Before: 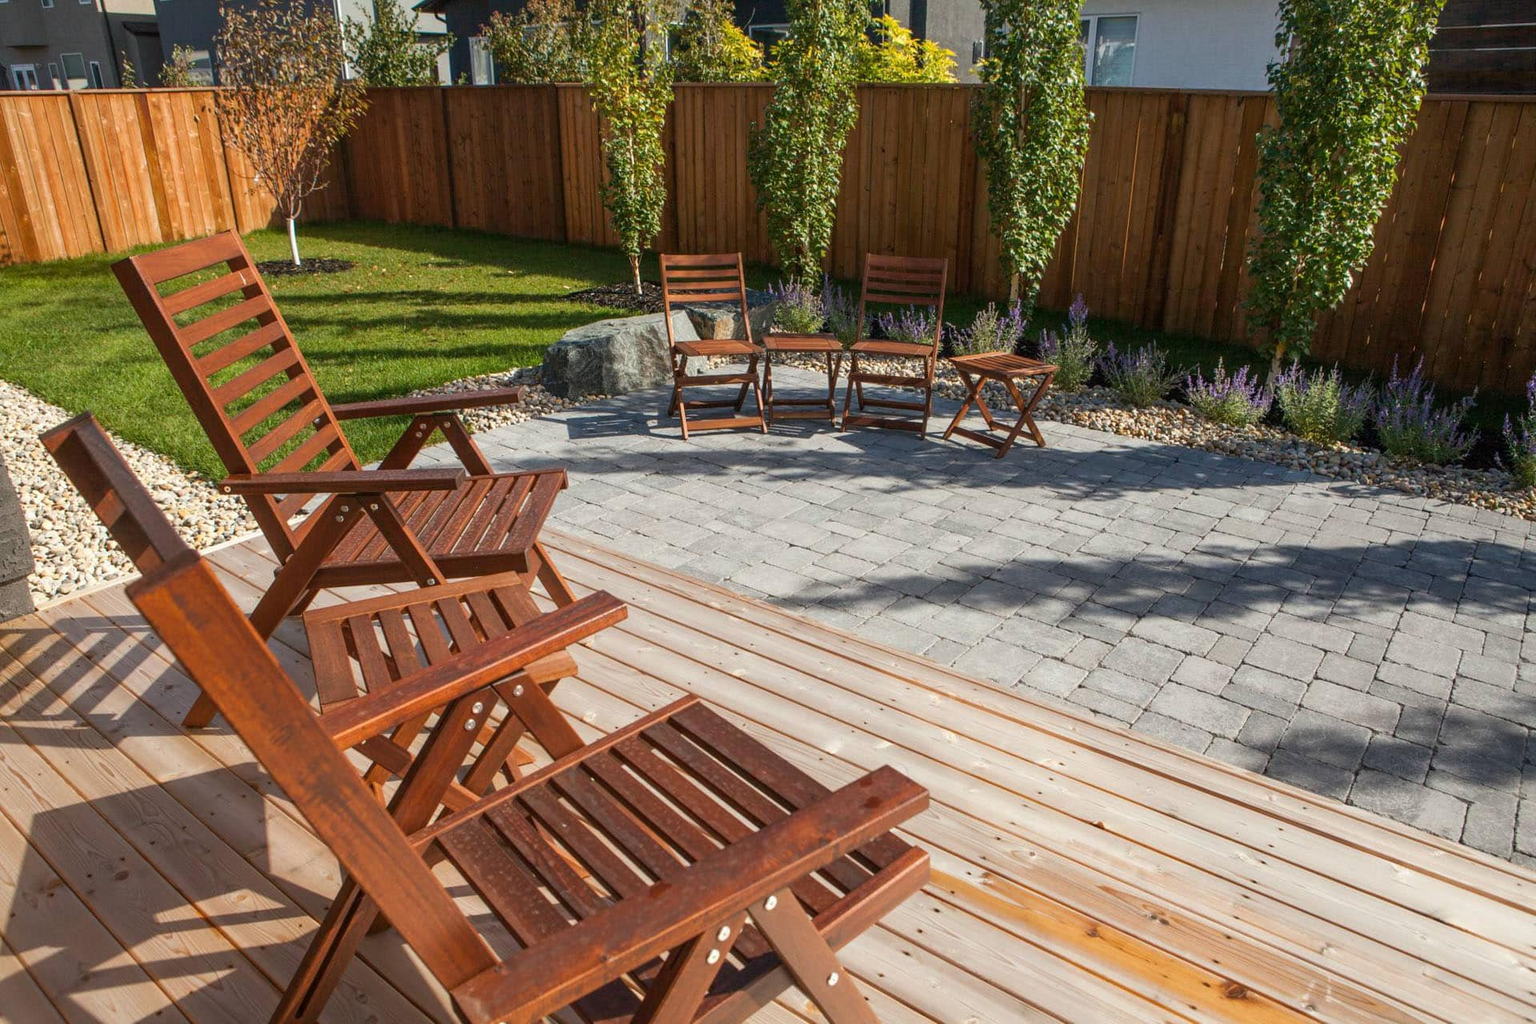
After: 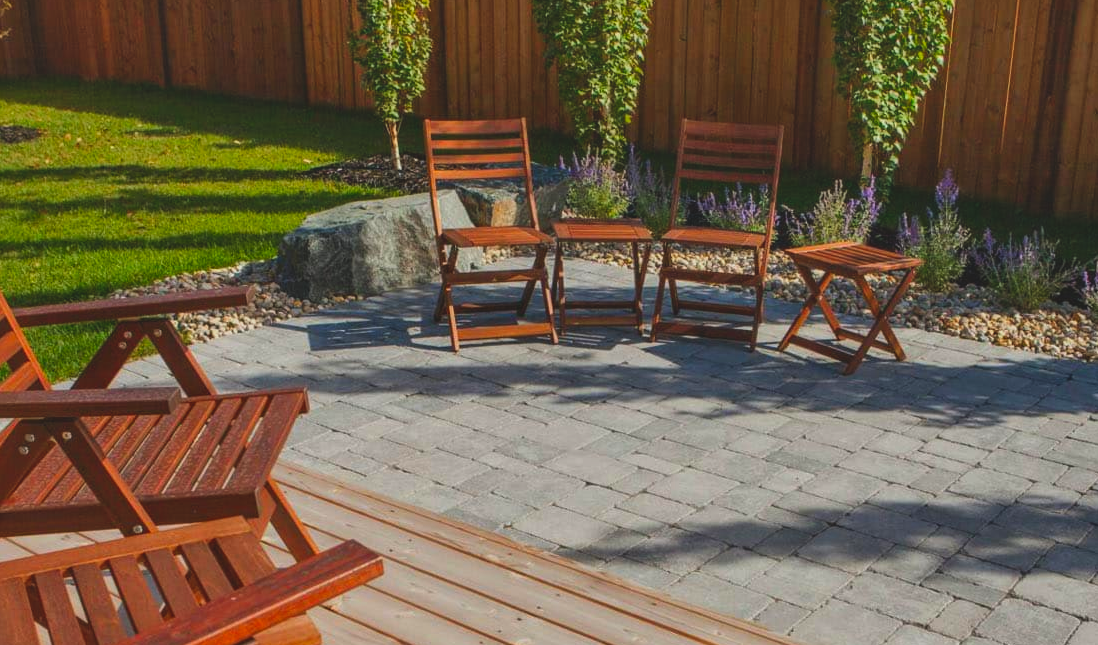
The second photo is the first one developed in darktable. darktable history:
contrast brightness saturation: saturation 0.5
shadows and highlights: low approximation 0.01, soften with gaussian
crop: left 20.932%, top 15.471%, right 21.848%, bottom 34.081%
exposure: black level correction -0.015, exposure -0.5 EV, compensate highlight preservation false
